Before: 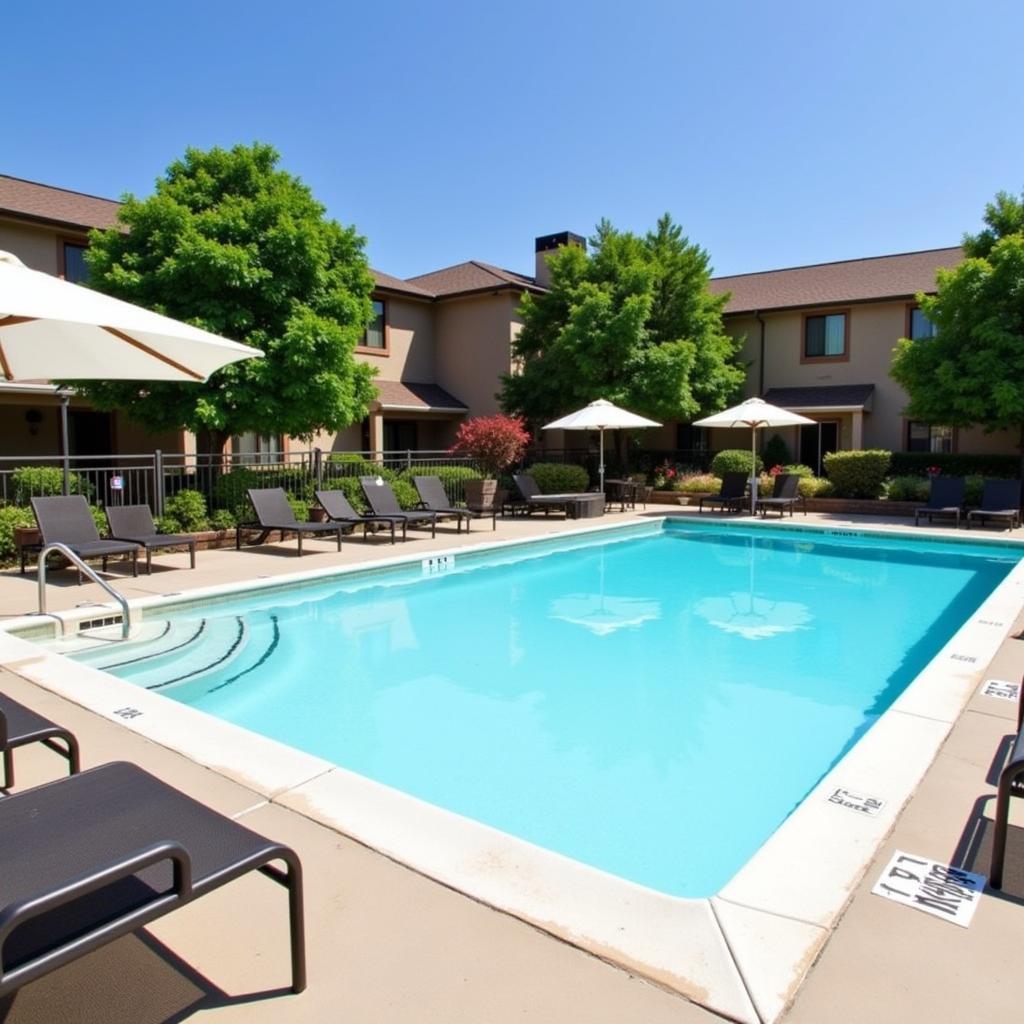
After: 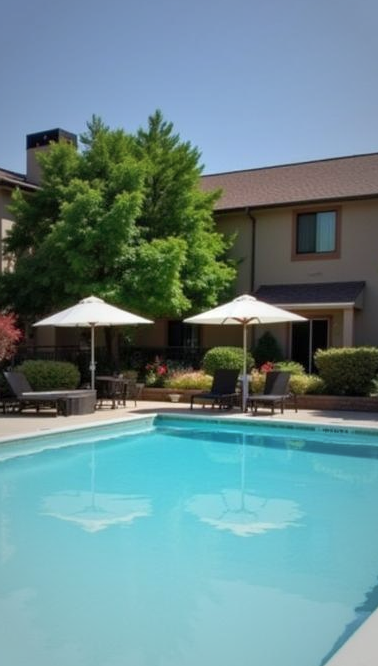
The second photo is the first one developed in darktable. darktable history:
shadows and highlights: shadows 43.28, highlights 8.09
crop and rotate: left 49.789%, top 10.091%, right 13.228%, bottom 24.847%
vignetting: fall-off start 16.23%, fall-off radius 99.42%, brightness -0.455, saturation -0.295, width/height ratio 0.712
